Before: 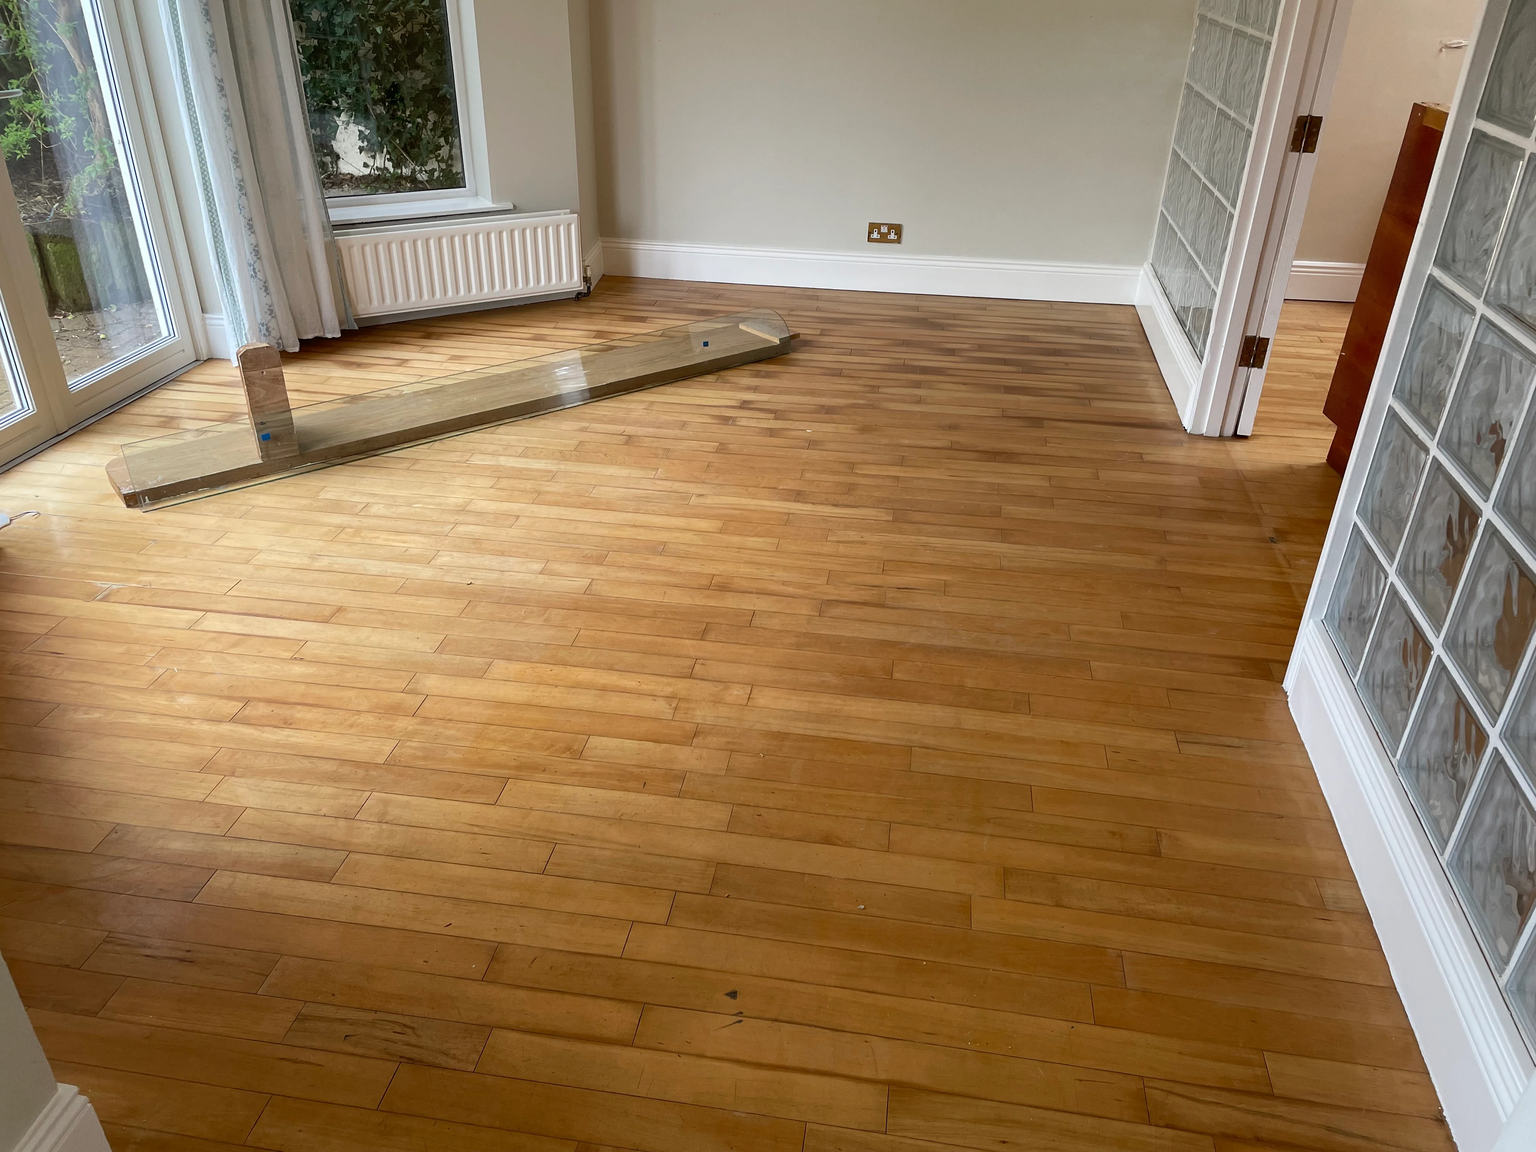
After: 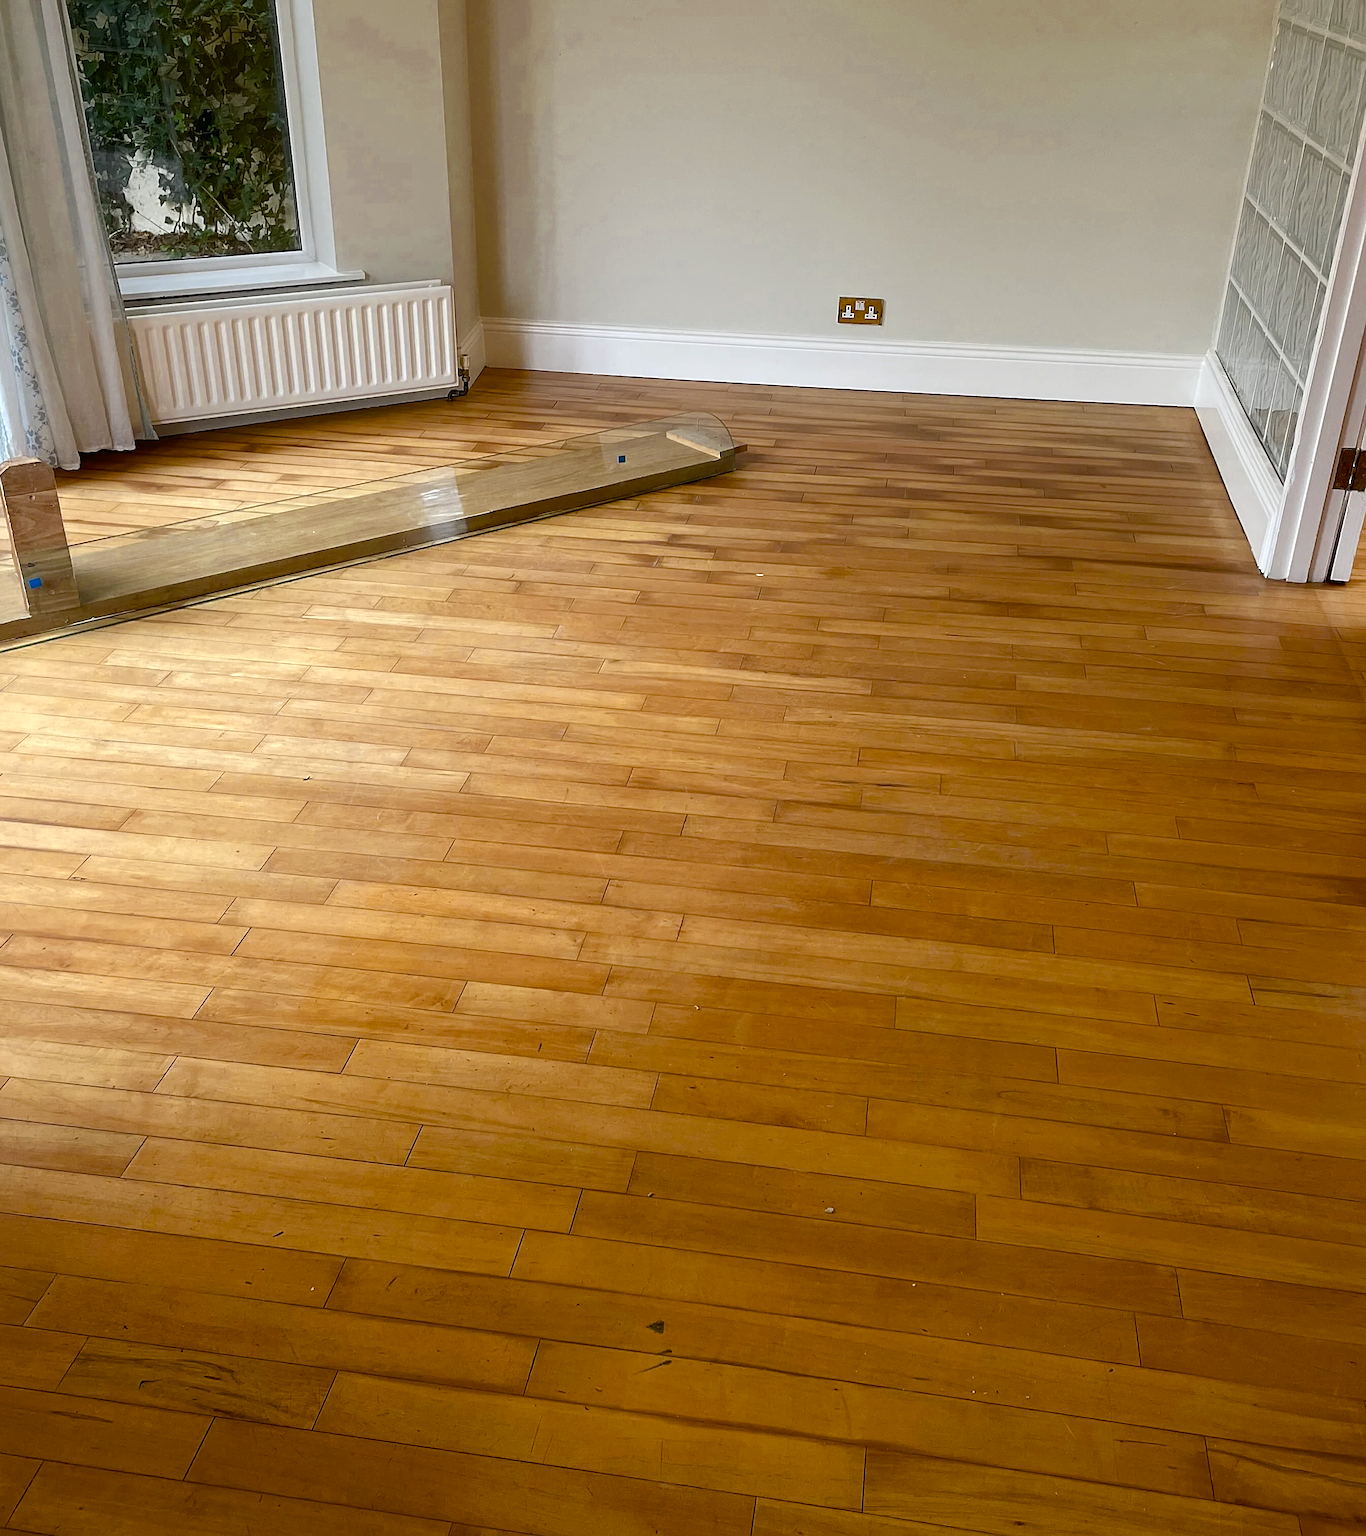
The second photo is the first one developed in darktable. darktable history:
crop and rotate: left 15.604%, right 17.702%
sharpen: on, module defaults
color balance rgb: perceptual saturation grading › global saturation 20%, perceptual saturation grading › highlights -25.342%, perceptual saturation grading › shadows 25.949%
color zones: curves: ch0 [(0, 0.485) (0.178, 0.476) (0.261, 0.623) (0.411, 0.403) (0.708, 0.603) (0.934, 0.412)]; ch1 [(0.003, 0.485) (0.149, 0.496) (0.229, 0.584) (0.326, 0.551) (0.484, 0.262) (0.757, 0.643)]
